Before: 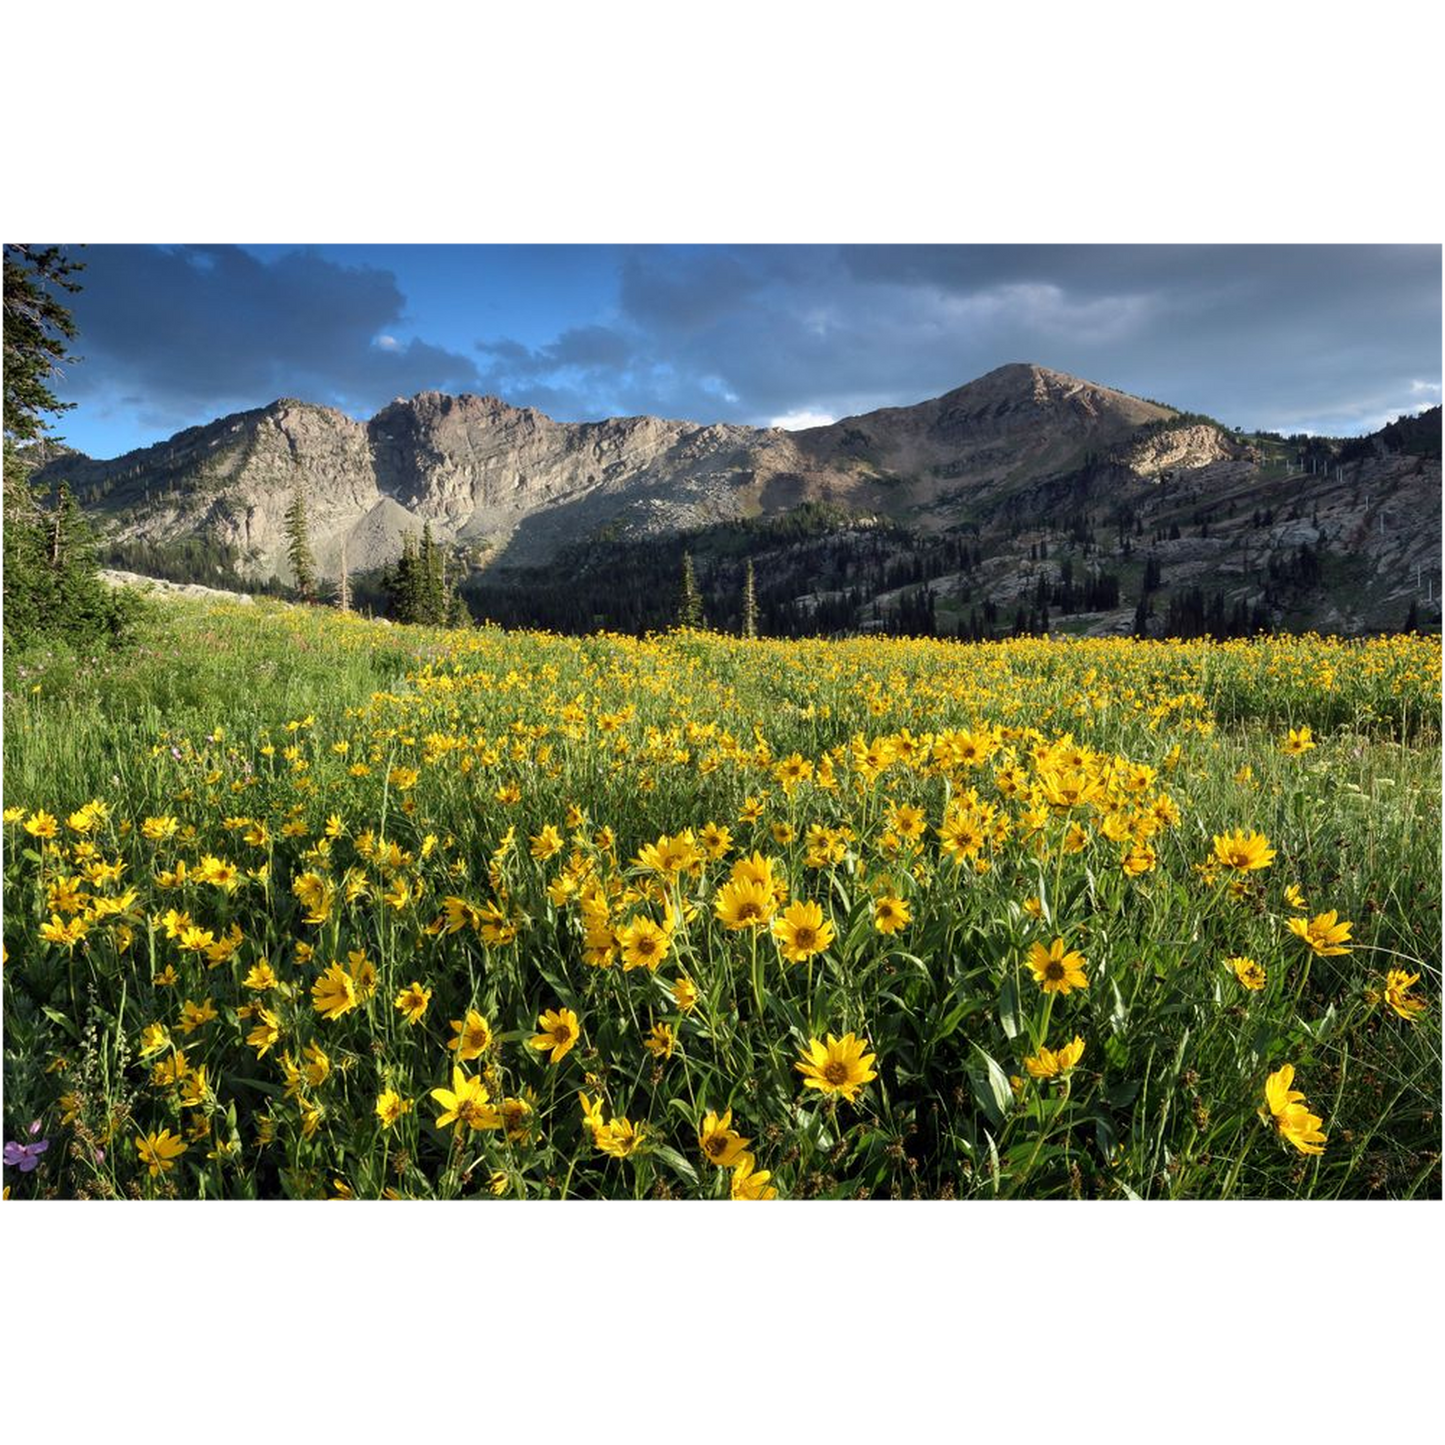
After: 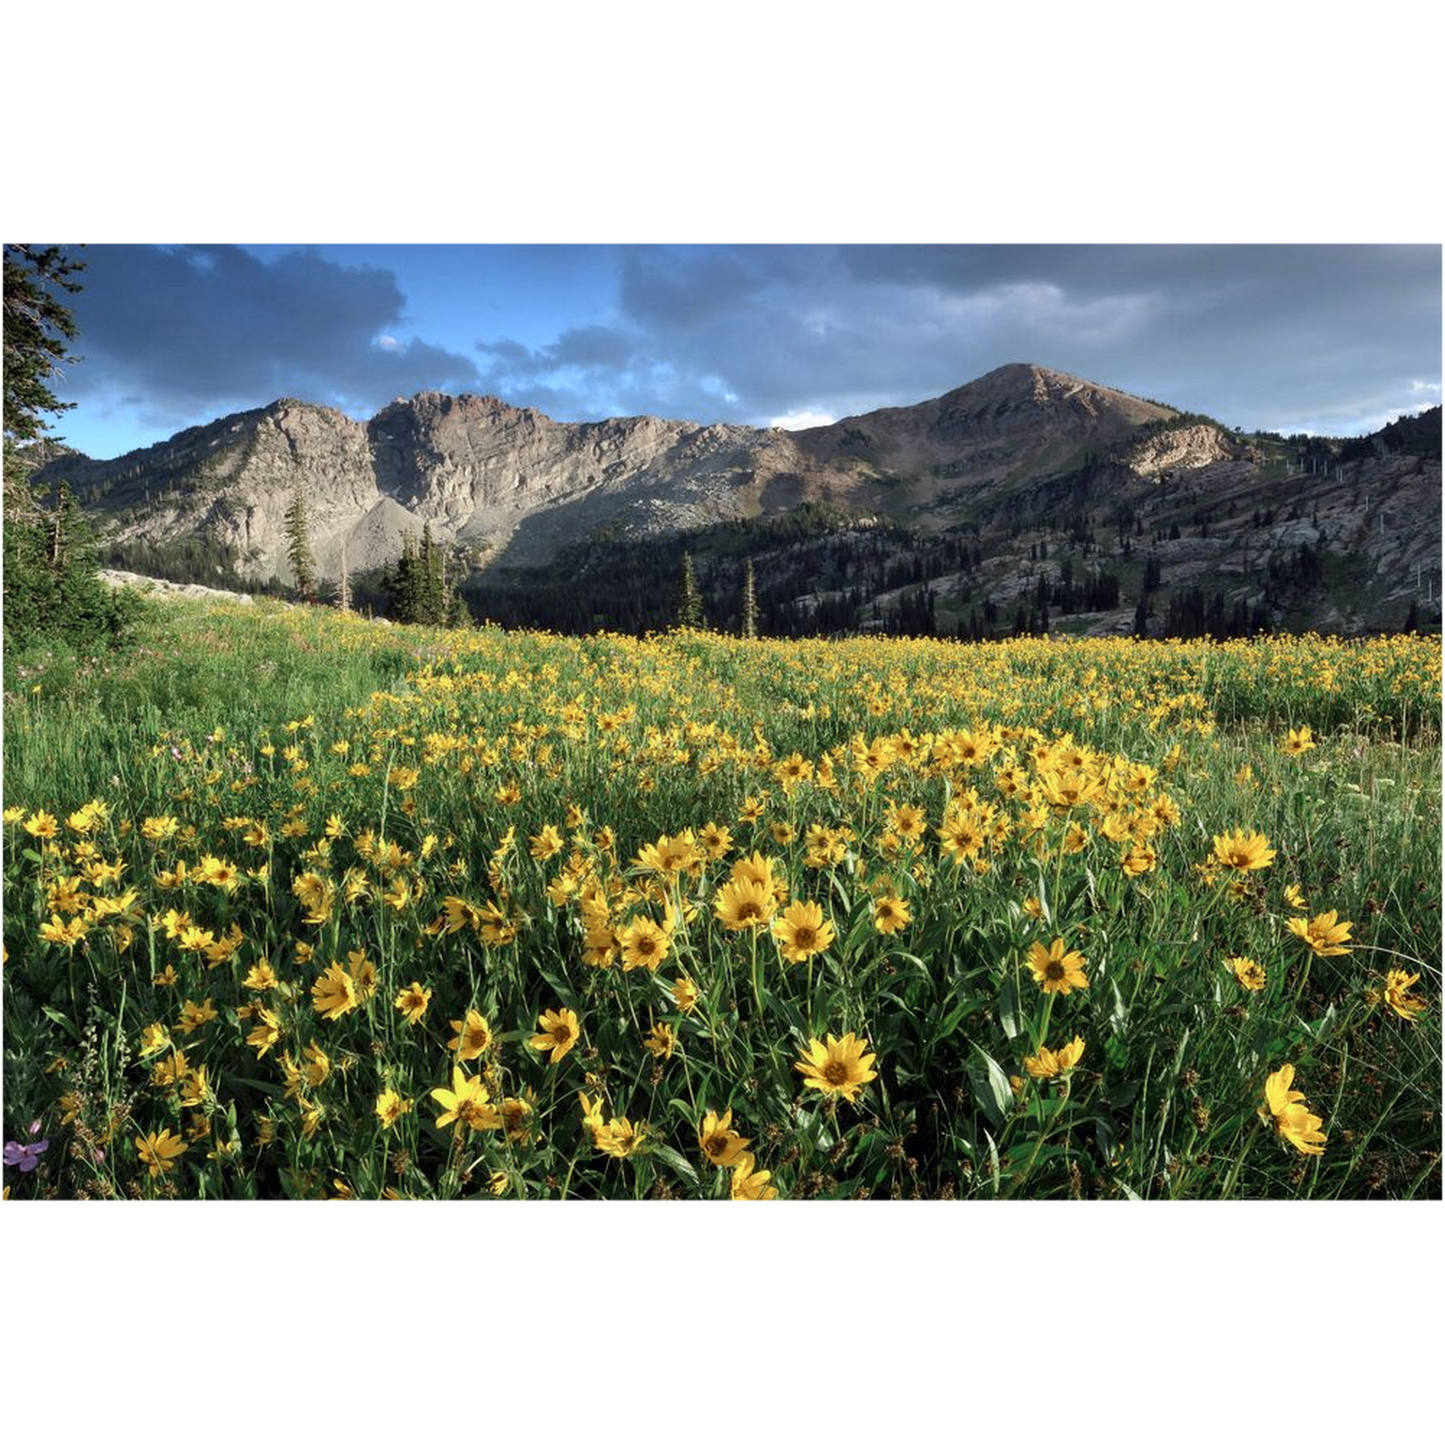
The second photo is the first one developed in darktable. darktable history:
levels: mode automatic, levels [0, 0.48, 0.961]
color zones: curves: ch0 [(0, 0.5) (0.125, 0.4) (0.25, 0.5) (0.375, 0.4) (0.5, 0.4) (0.625, 0.6) (0.75, 0.6) (0.875, 0.5)]; ch1 [(0, 0.4) (0.125, 0.5) (0.25, 0.4) (0.375, 0.4) (0.5, 0.4) (0.625, 0.4) (0.75, 0.5) (0.875, 0.4)]; ch2 [(0, 0.6) (0.125, 0.5) (0.25, 0.5) (0.375, 0.6) (0.5, 0.6) (0.625, 0.5) (0.75, 0.5) (0.875, 0.5)]
